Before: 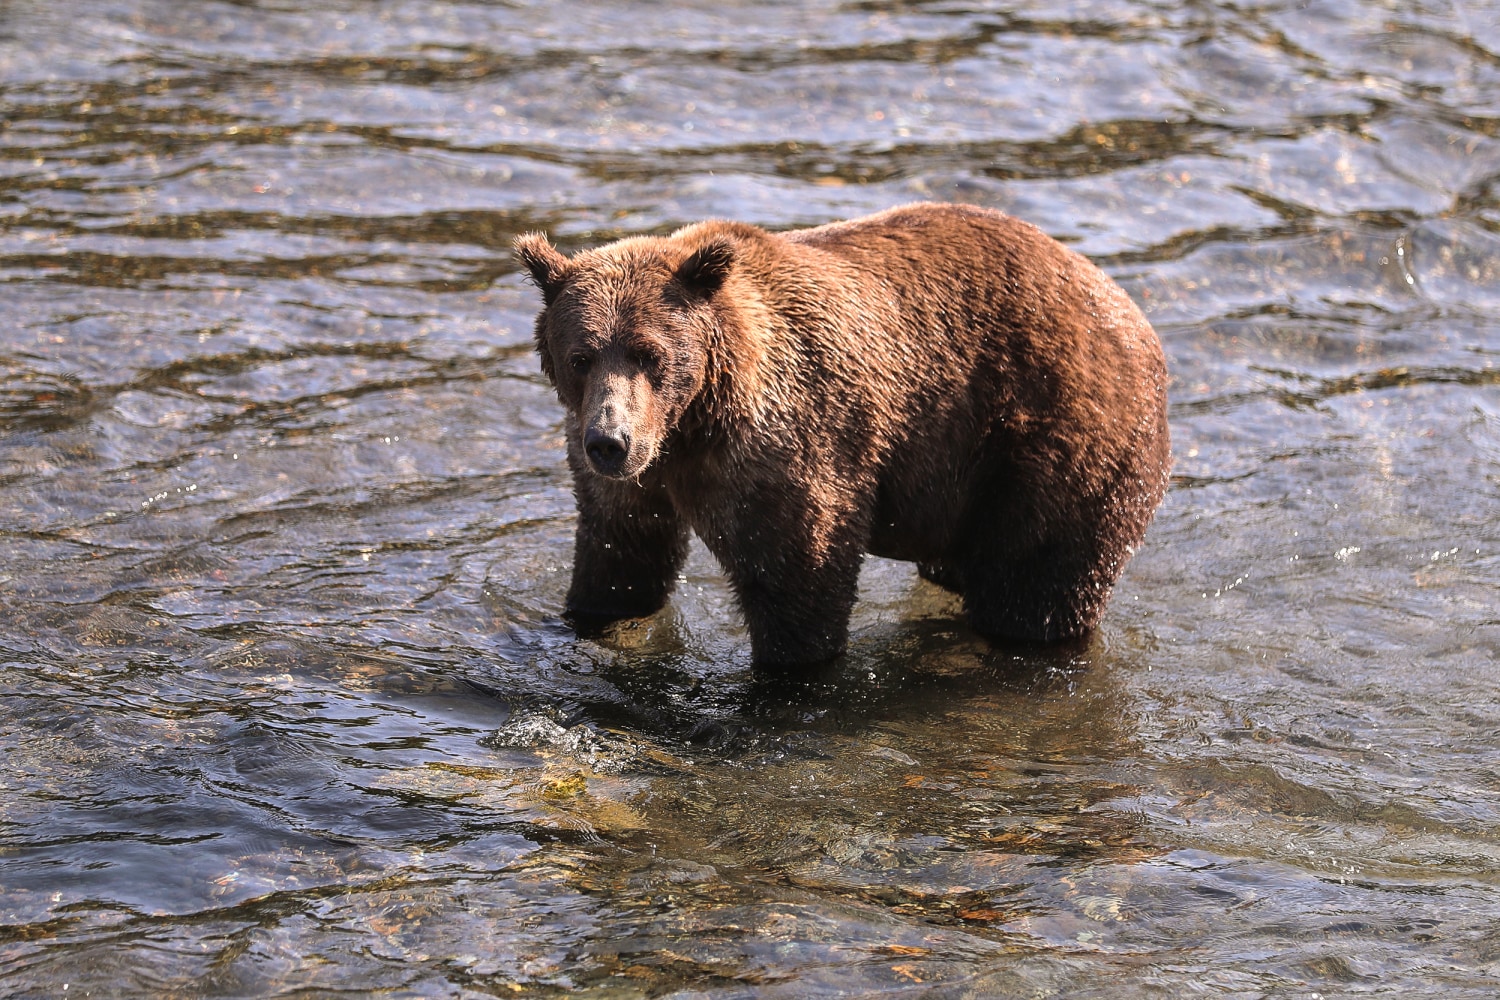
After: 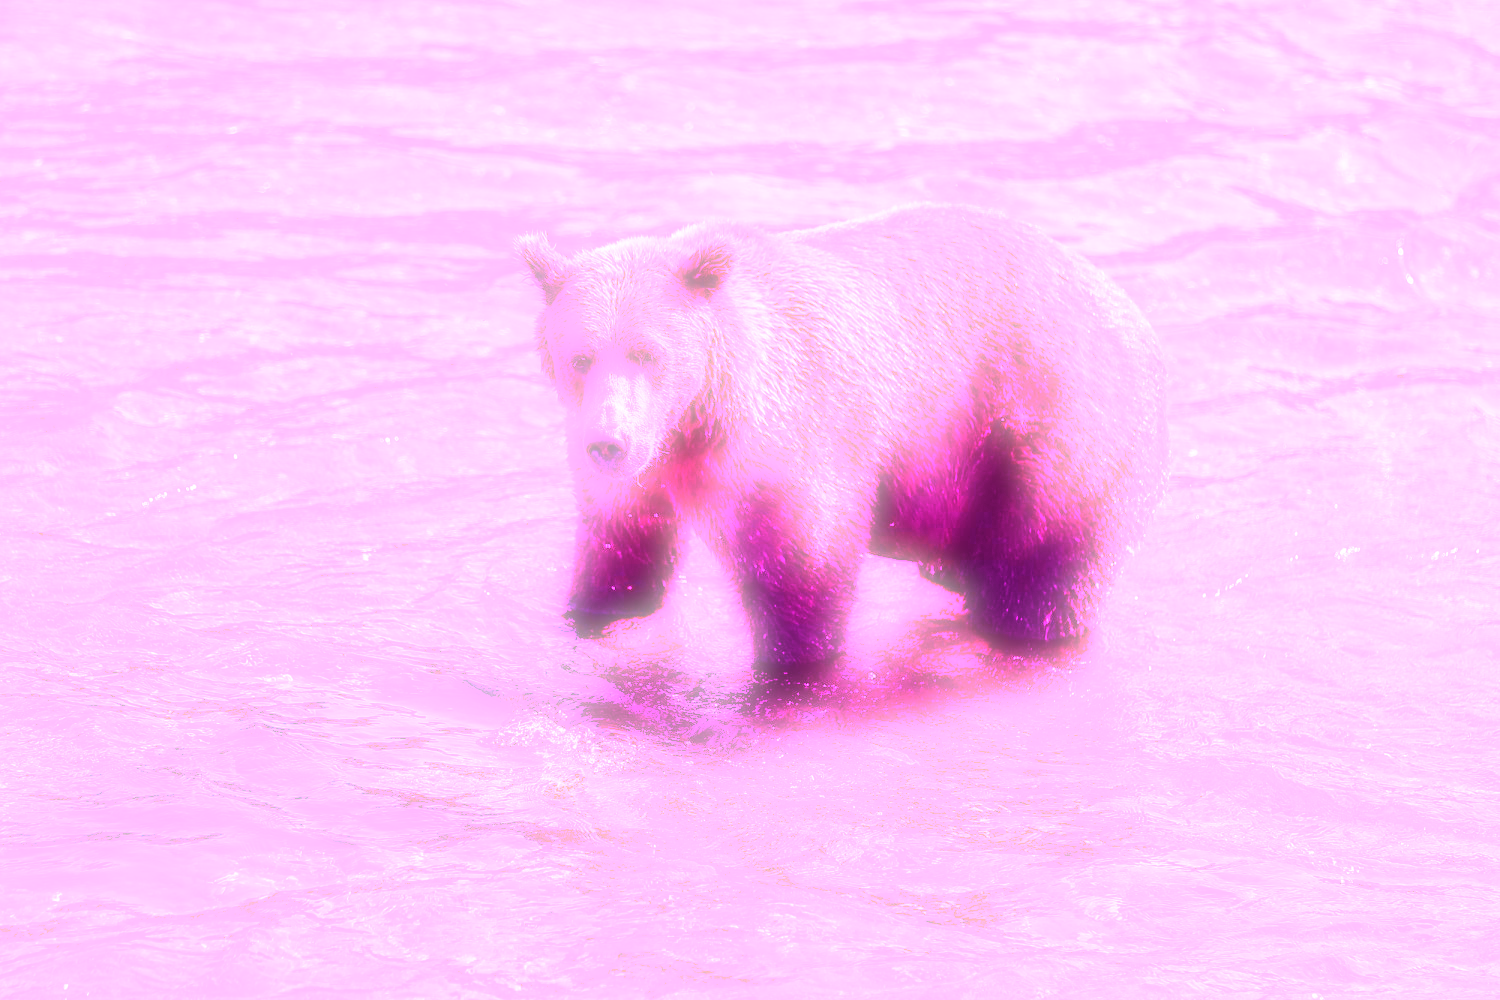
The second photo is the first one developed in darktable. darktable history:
white balance: red 8, blue 8
soften: on, module defaults
